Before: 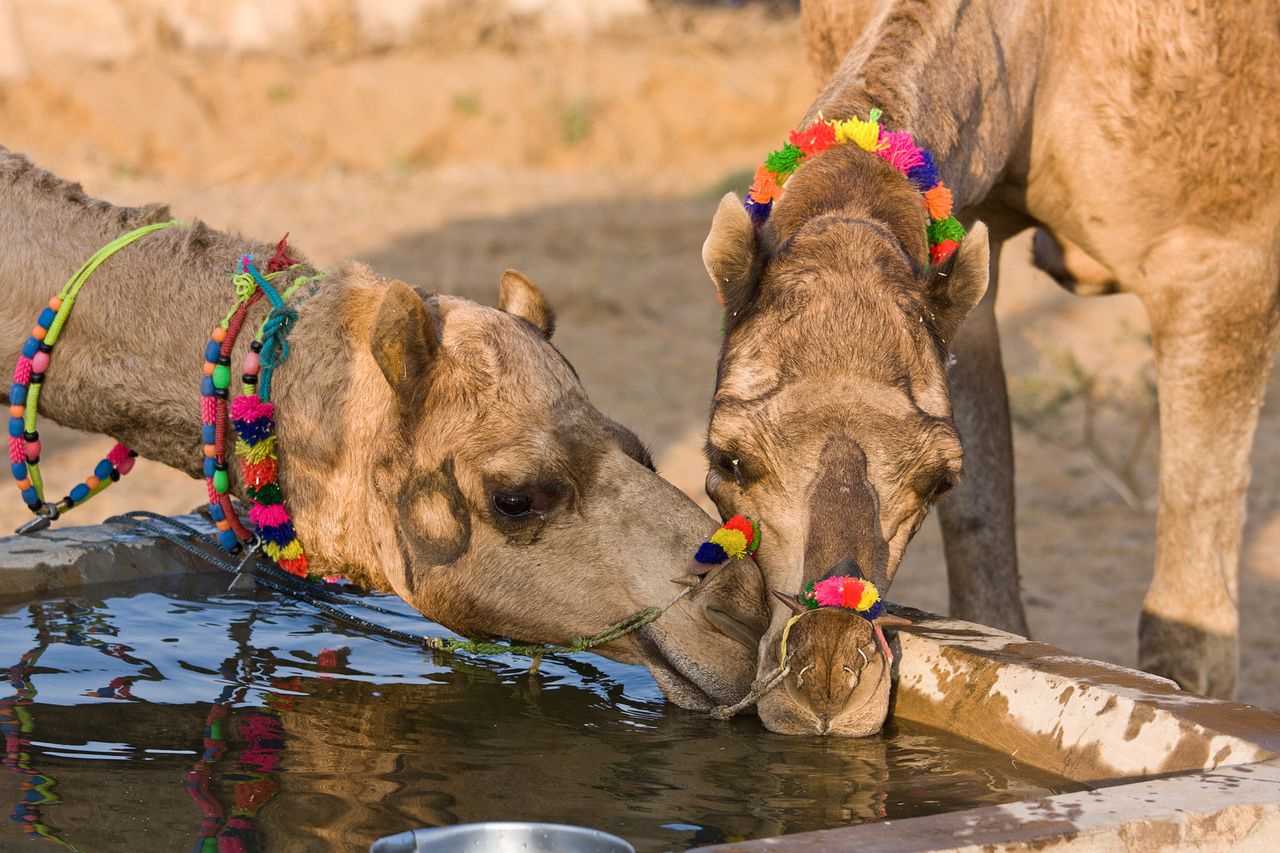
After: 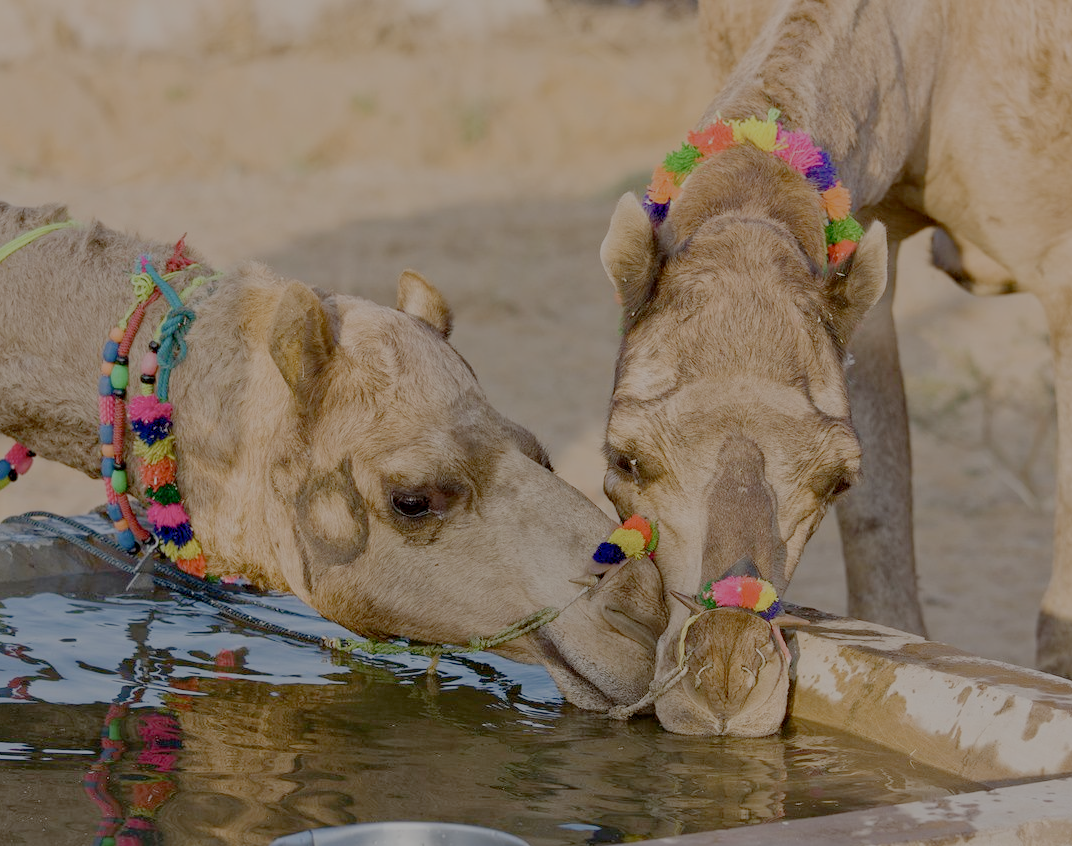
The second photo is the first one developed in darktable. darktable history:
crop: left 8.026%, right 7.374%
tone equalizer: on, module defaults
filmic rgb: white relative exposure 8 EV, threshold 3 EV, structure ↔ texture 100%, target black luminance 0%, hardness 2.44, latitude 76.53%, contrast 0.562, shadows ↔ highlights balance 0%, preserve chrominance no, color science v4 (2020), iterations of high-quality reconstruction 10, type of noise poissonian, enable highlight reconstruction true
